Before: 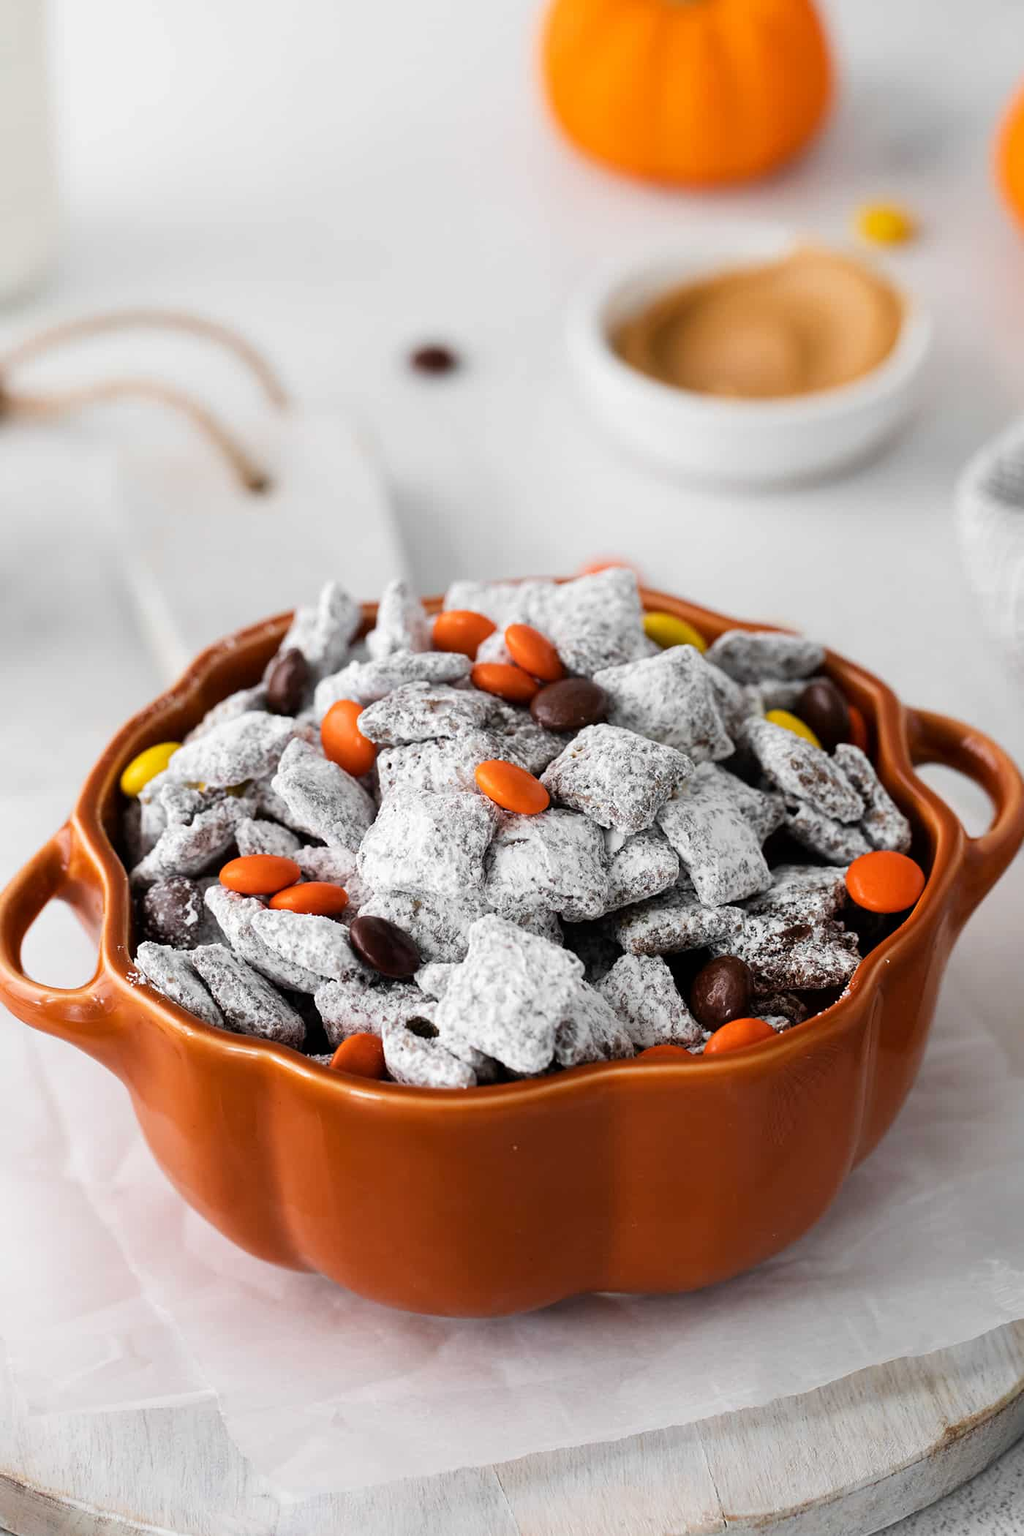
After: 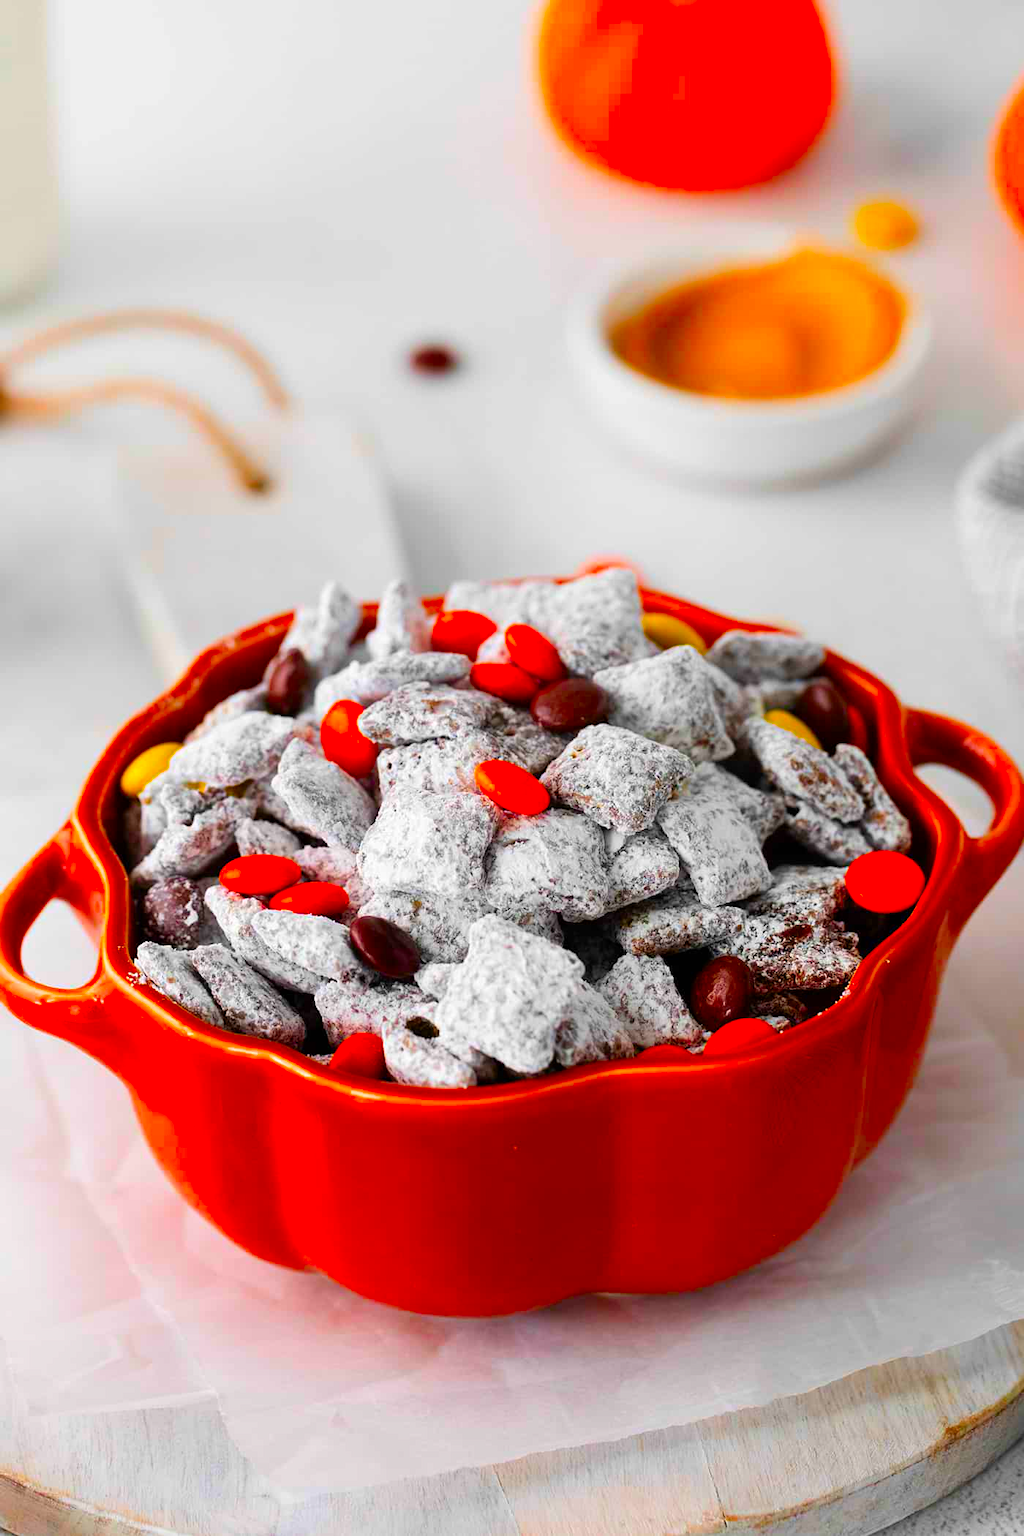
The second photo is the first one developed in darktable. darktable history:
color correction: highlights b* 0, saturation 2.15
color balance rgb: perceptual saturation grading › global saturation 19.787%
